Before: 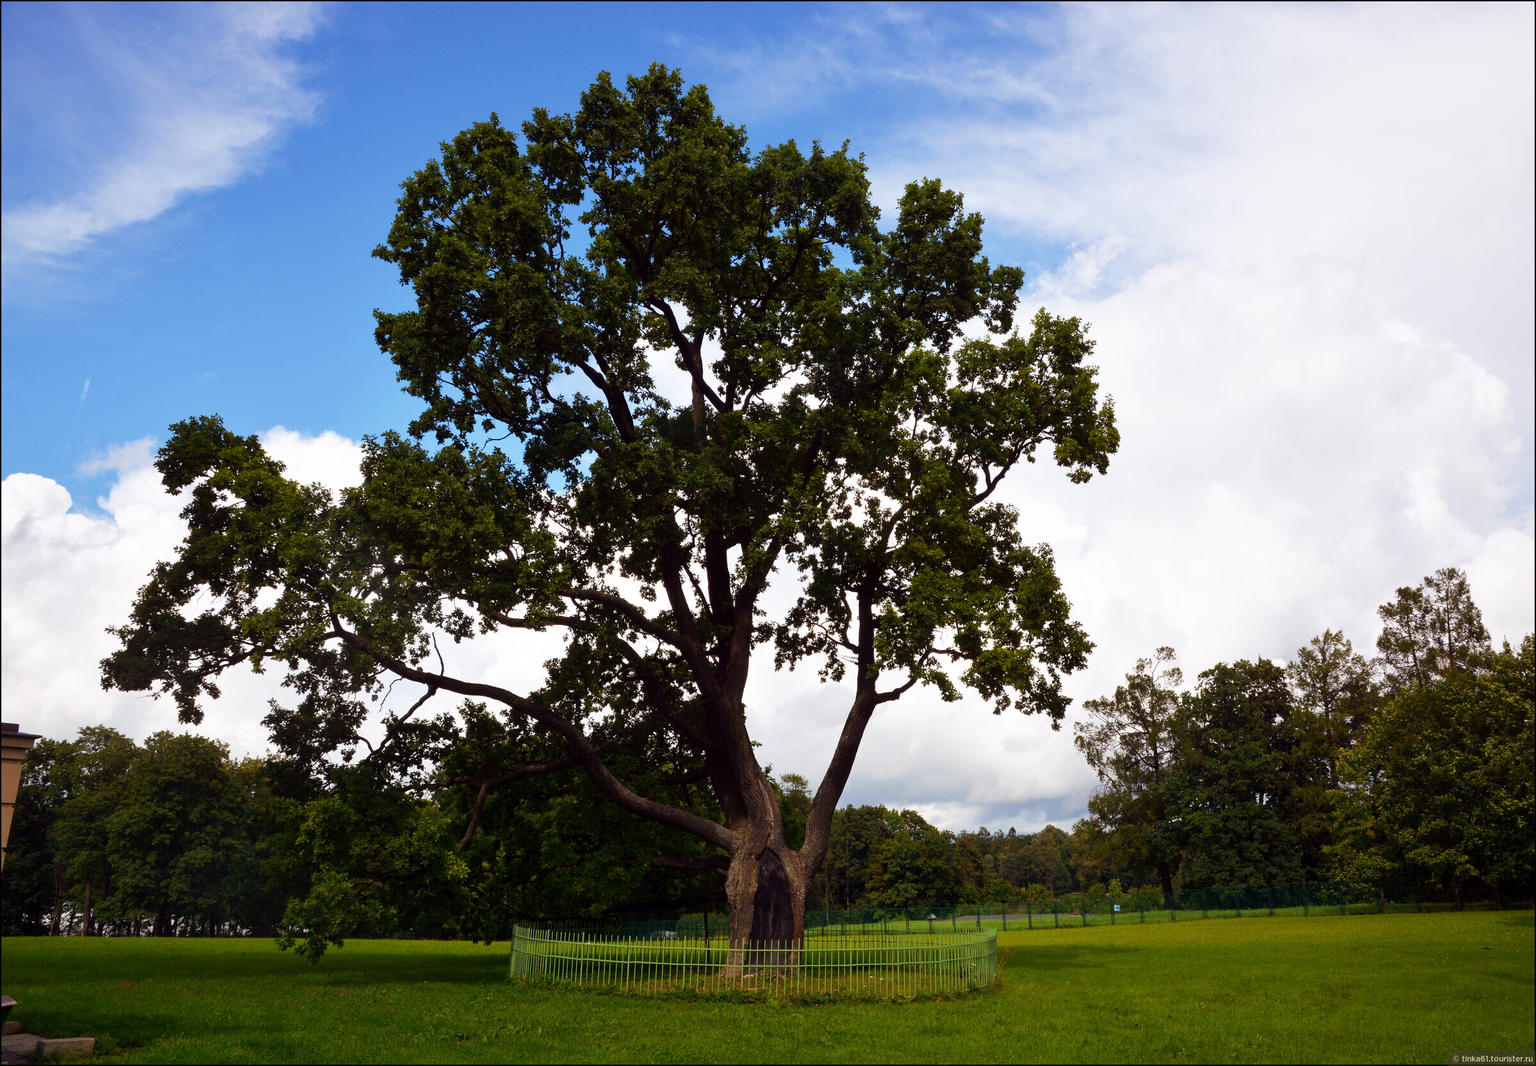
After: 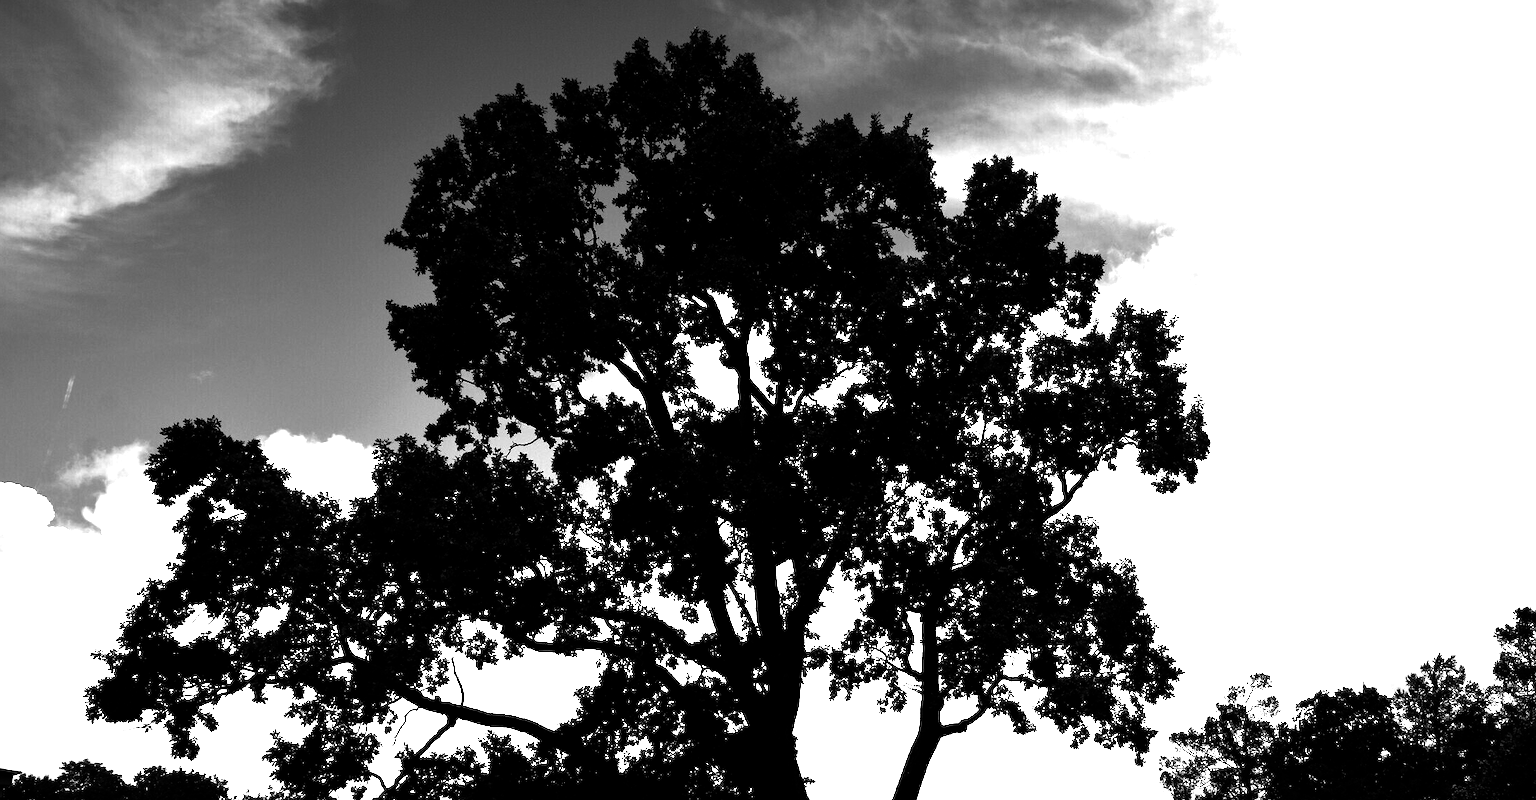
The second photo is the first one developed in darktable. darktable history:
tone equalizer: -8 EV -0.75 EV, -7 EV -0.7 EV, -6 EV -0.6 EV, -5 EV -0.4 EV, -3 EV 0.4 EV, -2 EV 0.6 EV, -1 EV 0.7 EV, +0 EV 0.75 EV, edges refinement/feathering 500, mask exposure compensation -1.57 EV, preserve details no
contrast brightness saturation: contrast 0.02, brightness -1, saturation -1
crop: left 1.509%, top 3.452%, right 7.696%, bottom 28.452%
monochrome: on, module defaults
